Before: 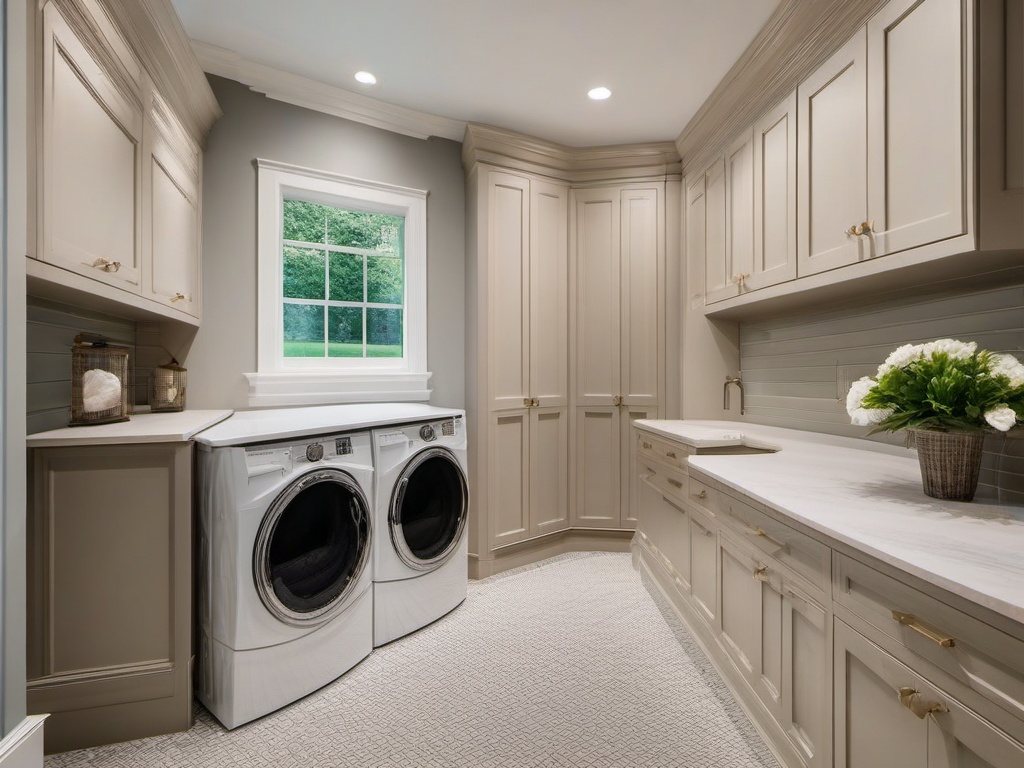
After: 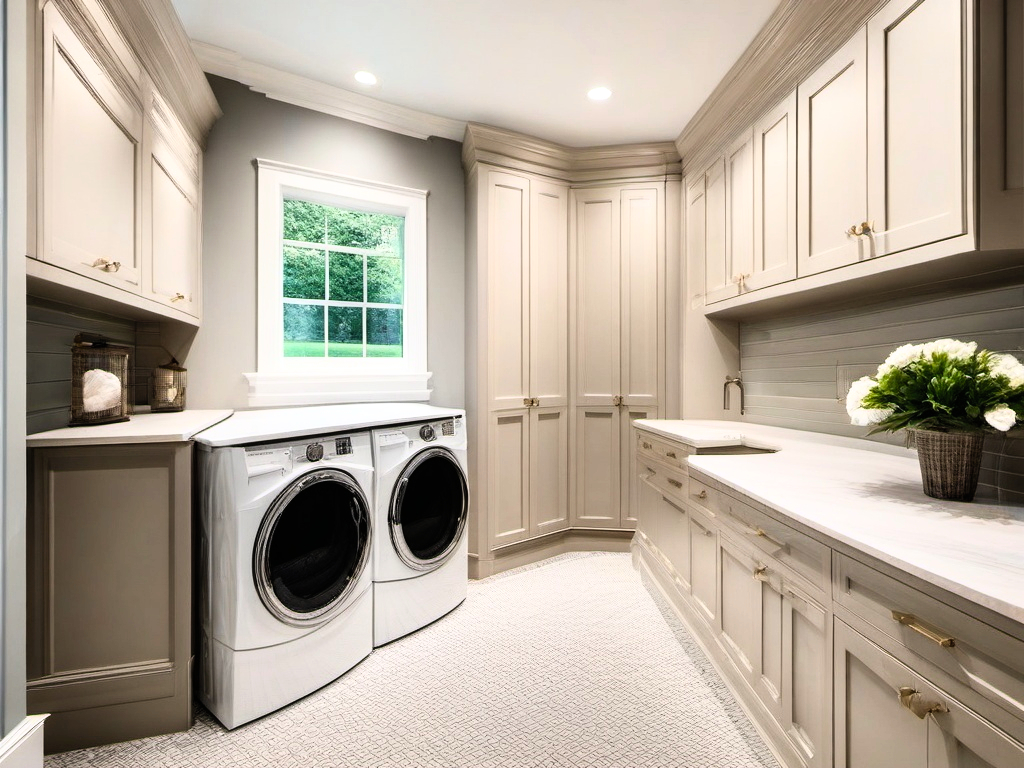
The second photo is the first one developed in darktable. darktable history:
contrast brightness saturation: contrast 0.2, brightness 0.16, saturation 0.22
filmic rgb: white relative exposure 2.2 EV, hardness 6.97
